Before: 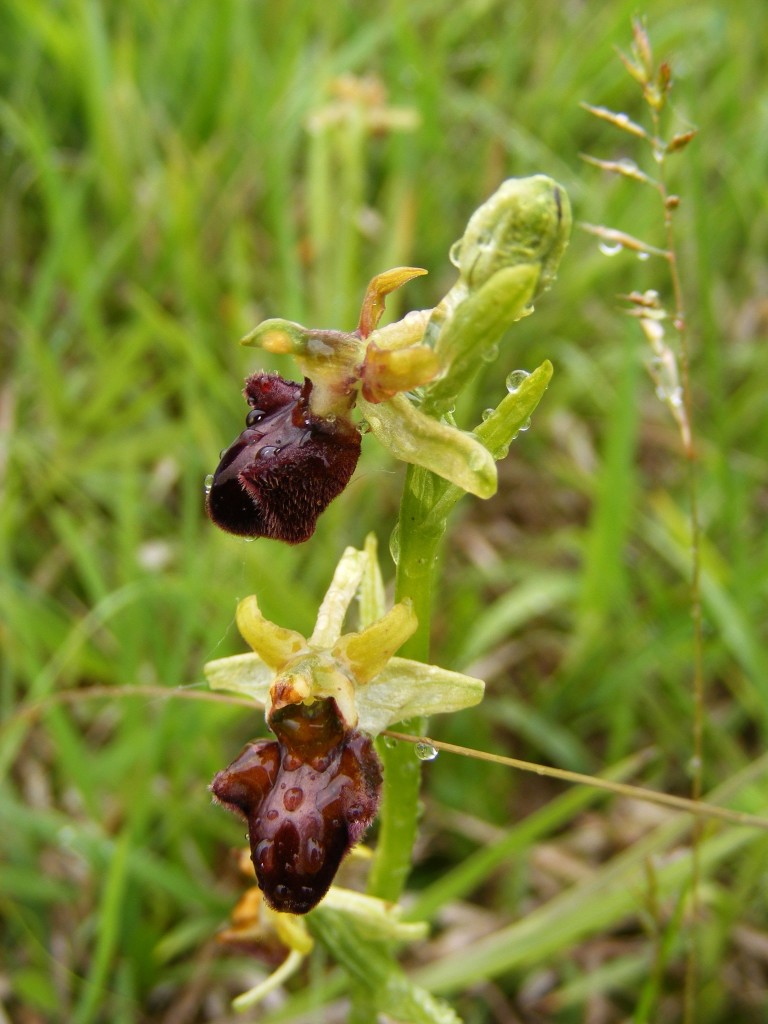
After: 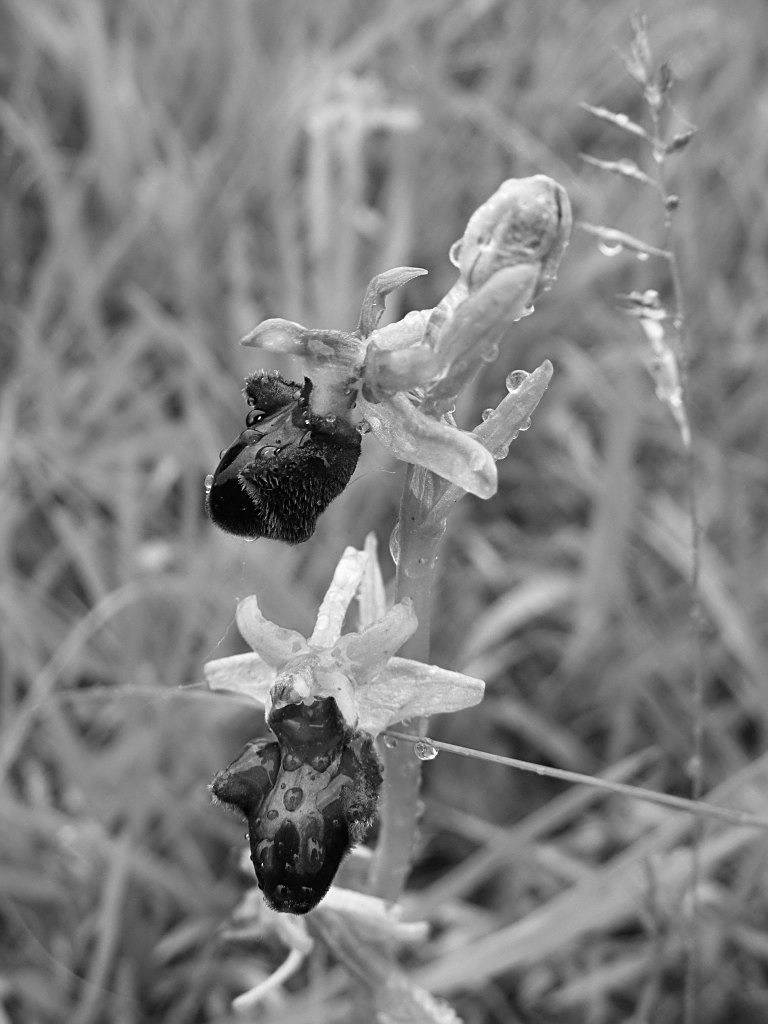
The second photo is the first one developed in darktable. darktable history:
contrast brightness saturation: contrast 0.04, saturation 0.16
monochrome: on, module defaults
sharpen: on, module defaults
